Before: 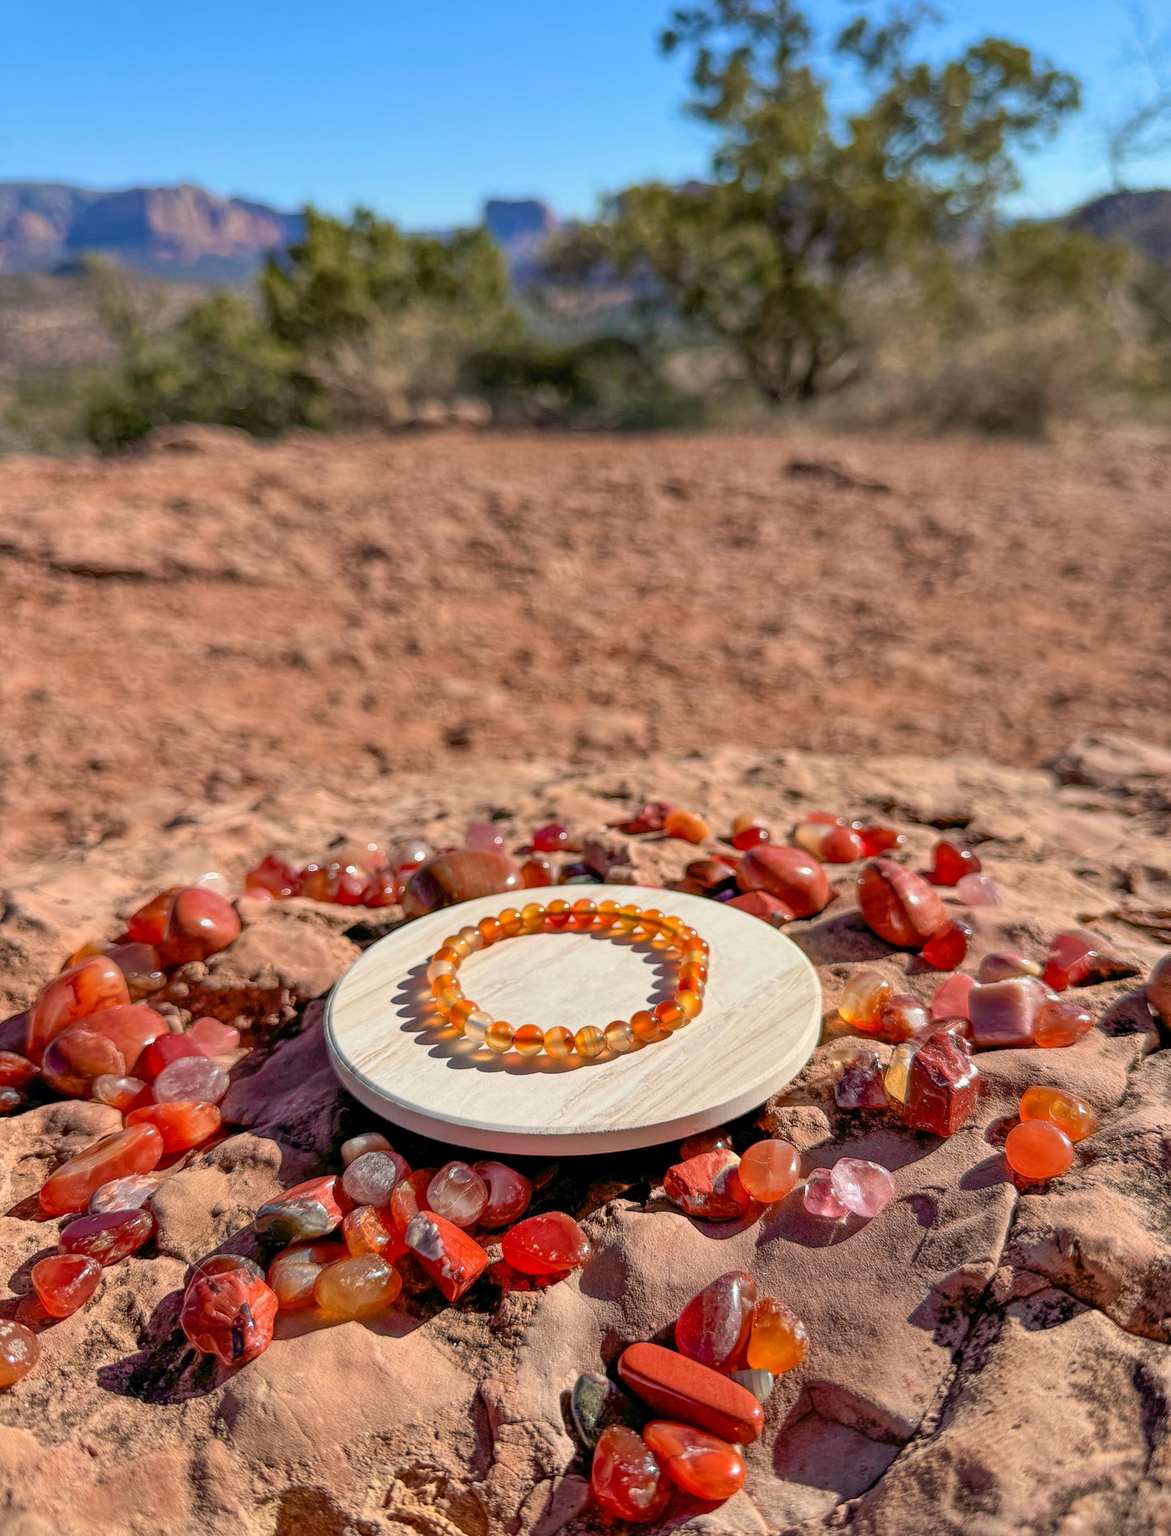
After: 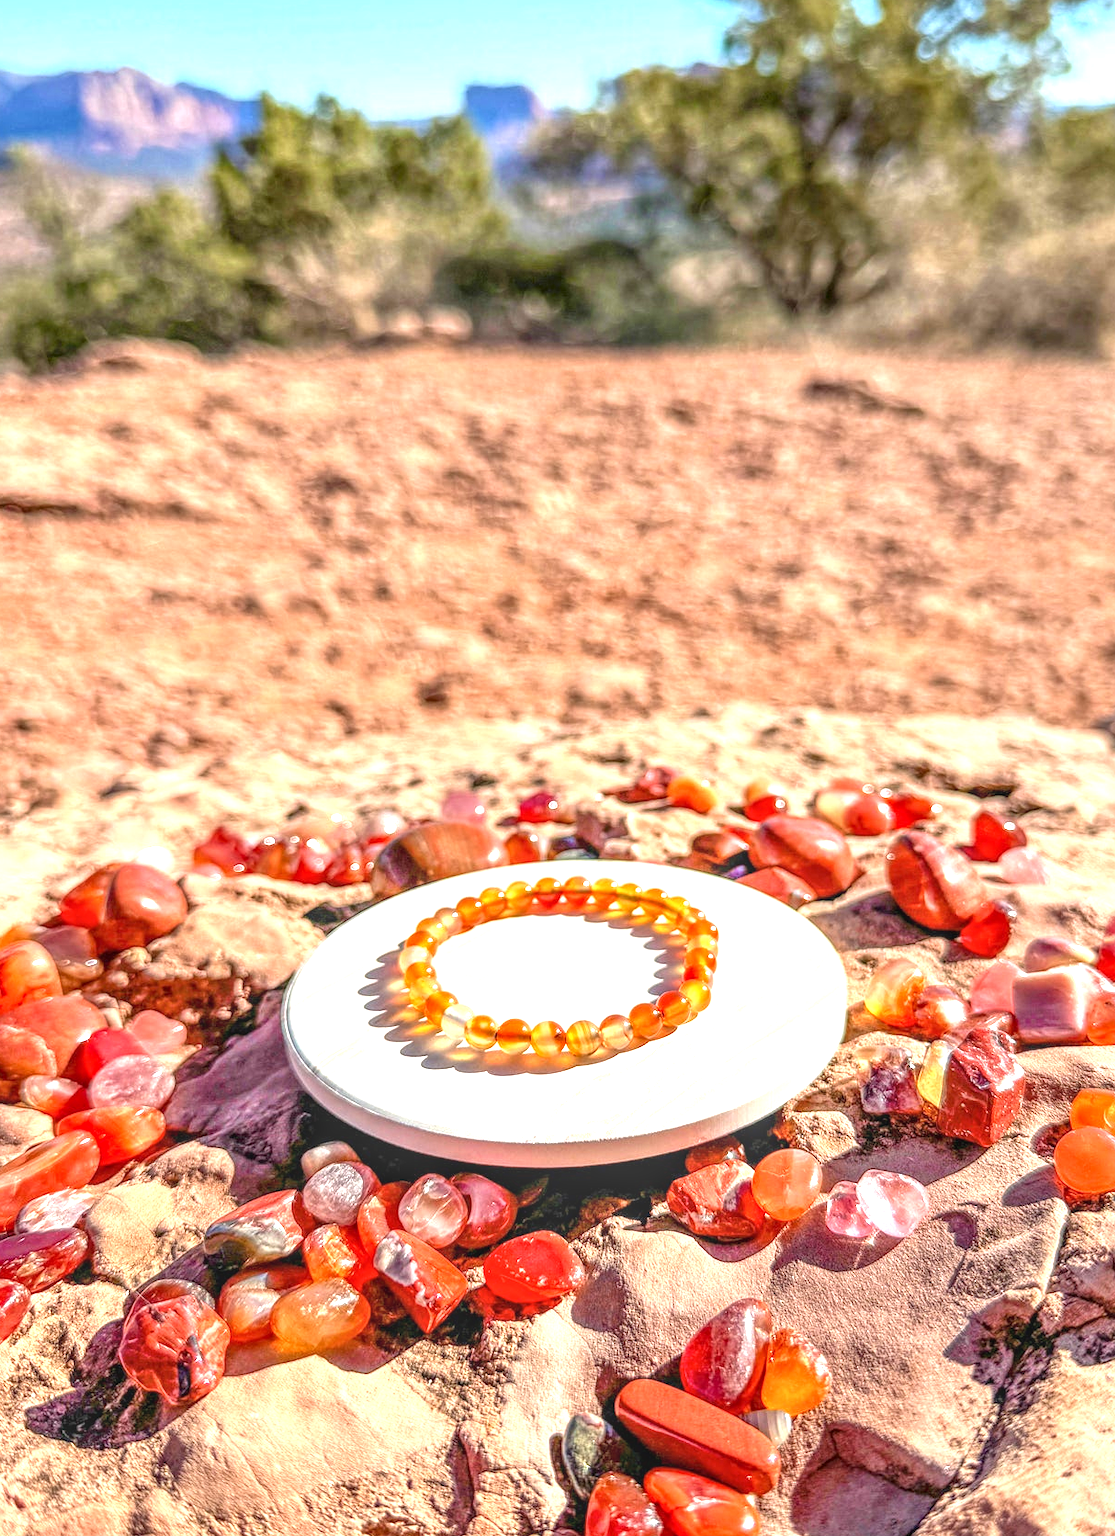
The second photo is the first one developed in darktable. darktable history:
crop: left 6.446%, top 8.188%, right 9.538%, bottom 3.548%
tone equalizer: on, module defaults
exposure: black level correction 0, exposure 1.379 EV, compensate exposure bias true, compensate highlight preservation false
local contrast: highlights 0%, shadows 0%, detail 133%
